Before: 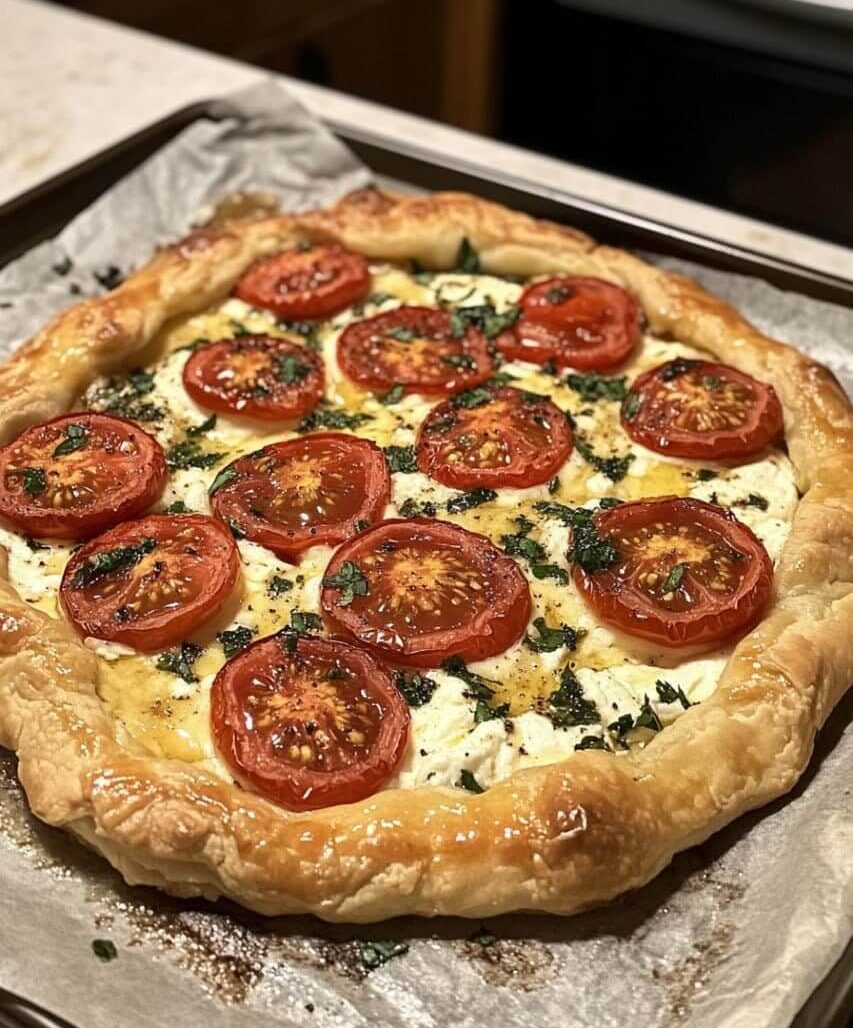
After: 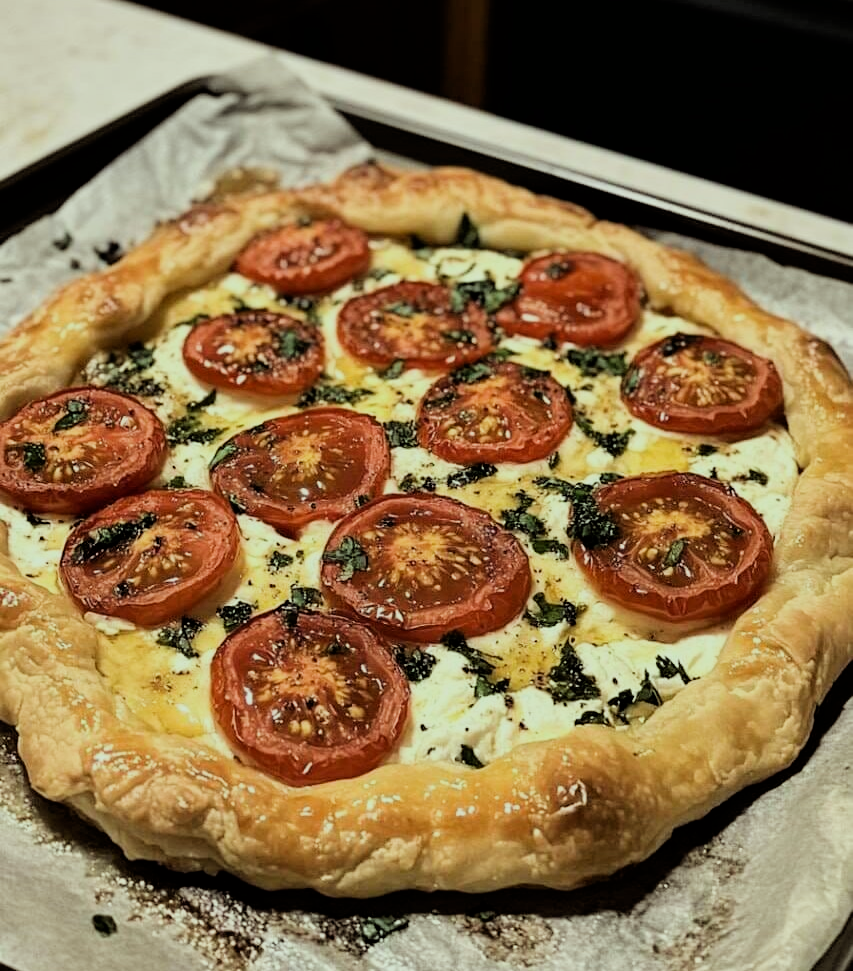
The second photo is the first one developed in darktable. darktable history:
filmic rgb: black relative exposure -5 EV, hardness 2.88, contrast 1.2
crop and rotate: top 2.479%, bottom 3.018%
color correction: highlights a* -8, highlights b* 3.1
